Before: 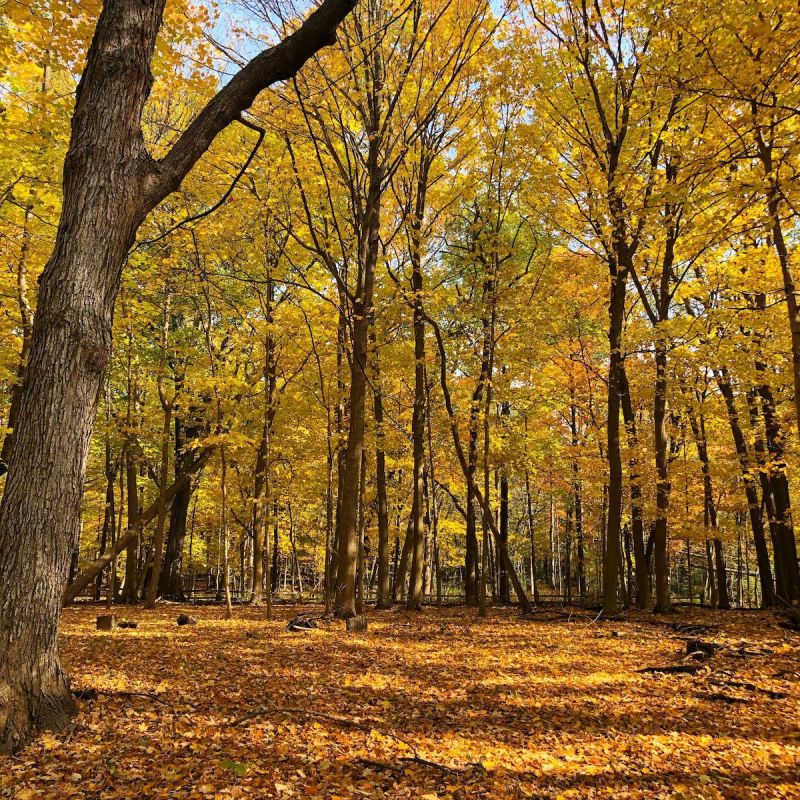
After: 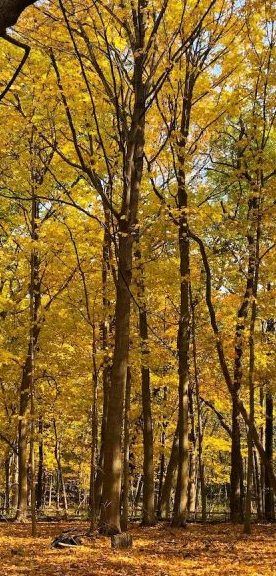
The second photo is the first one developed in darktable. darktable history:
crop and rotate: left 29.532%, top 10.401%, right 35.852%, bottom 17.592%
